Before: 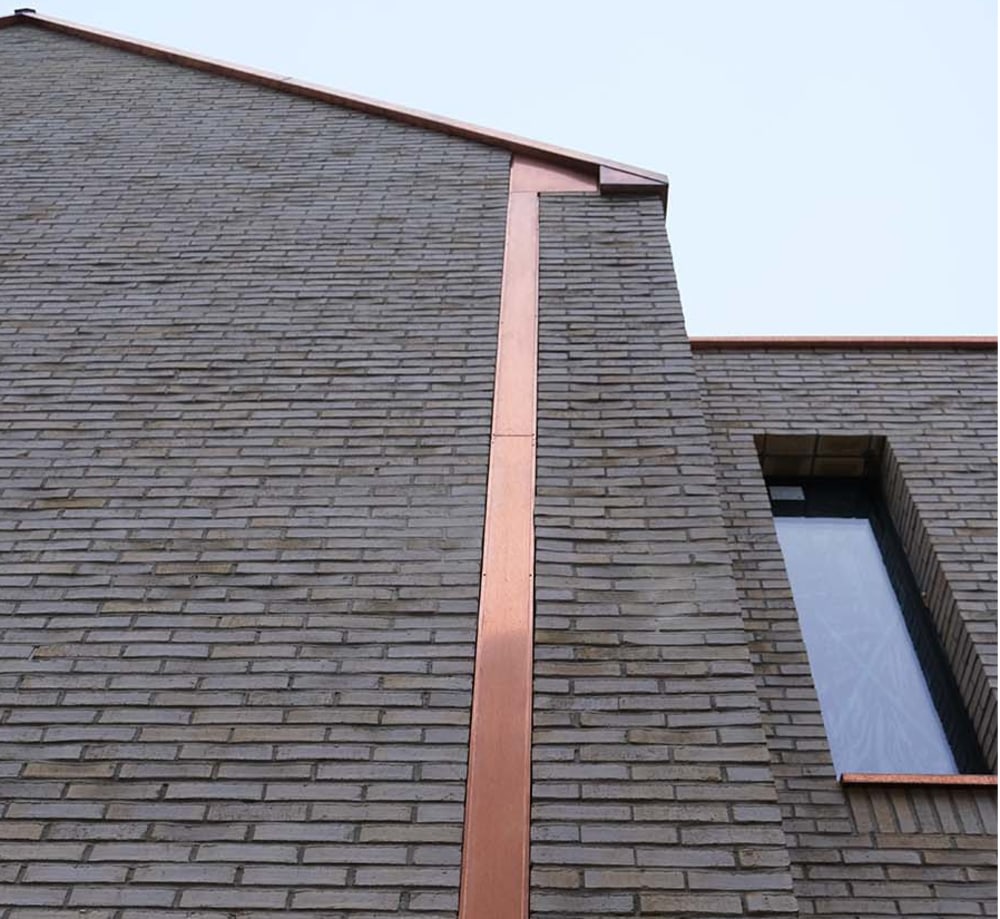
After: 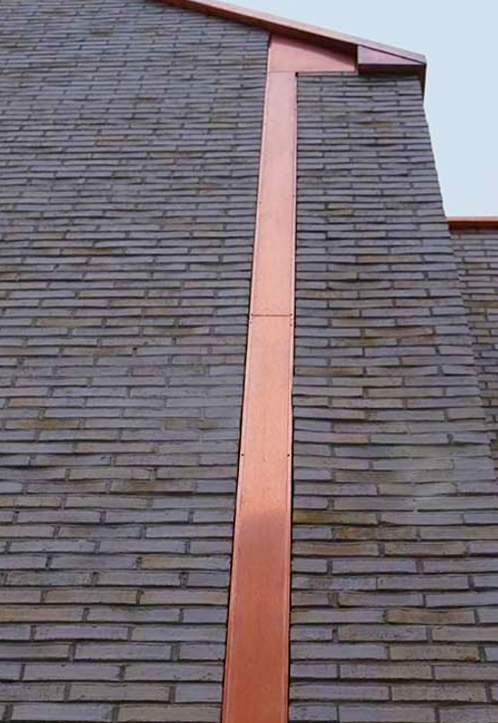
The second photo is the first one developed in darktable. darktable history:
color balance rgb: highlights gain › chroma 0.123%, highlights gain › hue 330.16°, linear chroma grading › global chroma 25.545%, perceptual saturation grading › global saturation 20%, perceptual saturation grading › highlights -25.631%, perceptual saturation grading › shadows 49.38%, global vibrance 15.033%
exposure: exposure -0.248 EV, compensate highlight preservation false
crop and rotate: angle 0.022°, left 24.207%, top 13.105%, right 25.892%, bottom 8.156%
